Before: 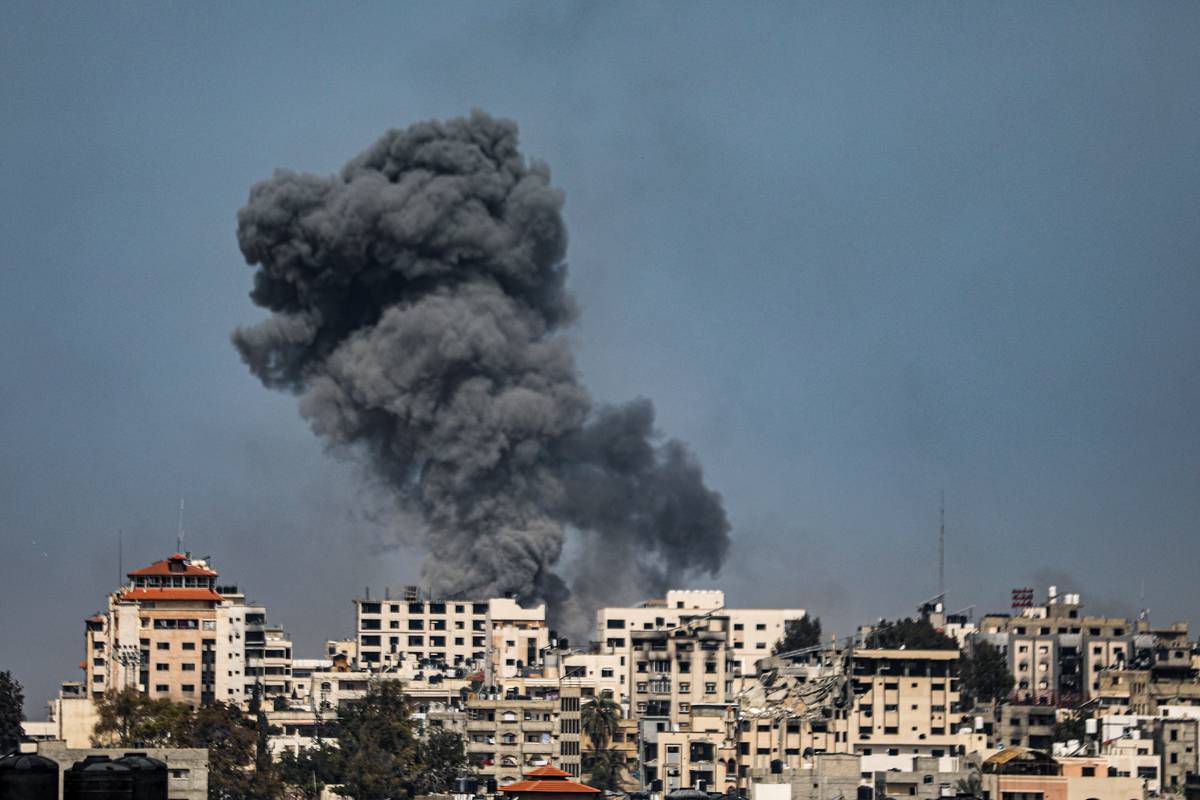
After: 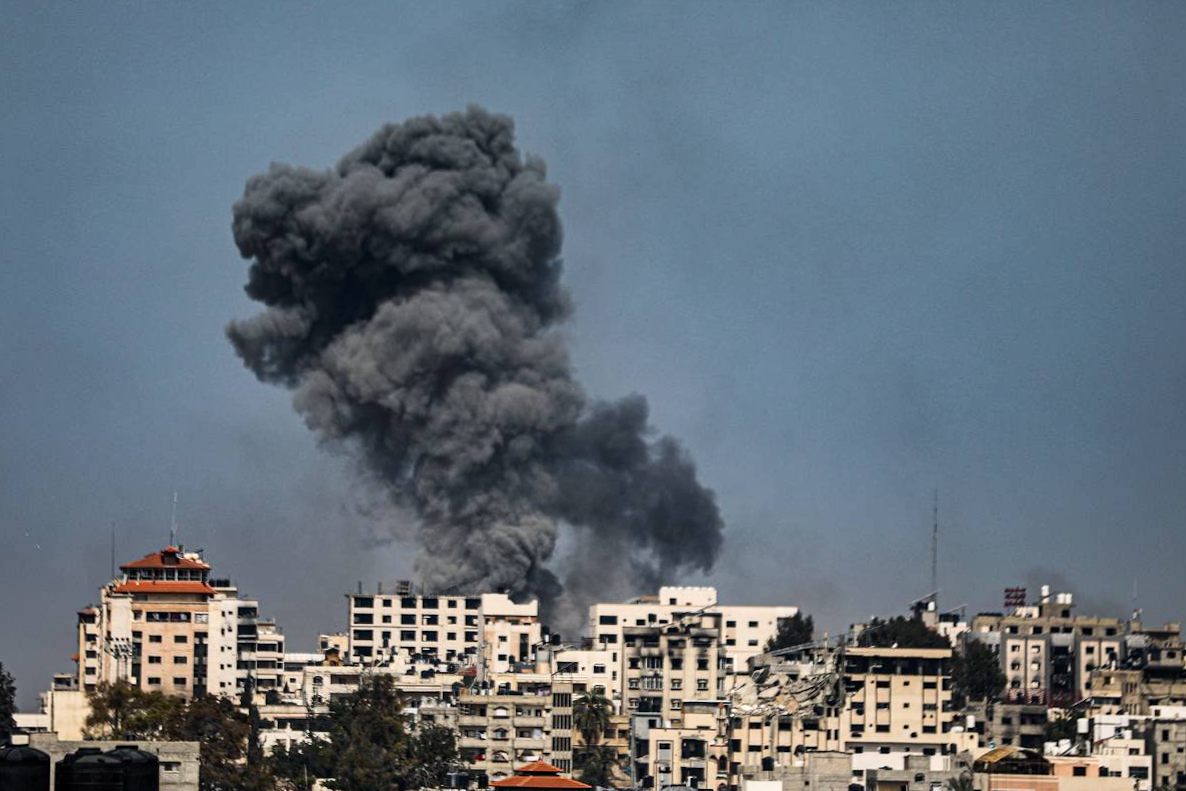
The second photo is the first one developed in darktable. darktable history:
crop and rotate: angle -0.42°
contrast brightness saturation: contrast 0.145
